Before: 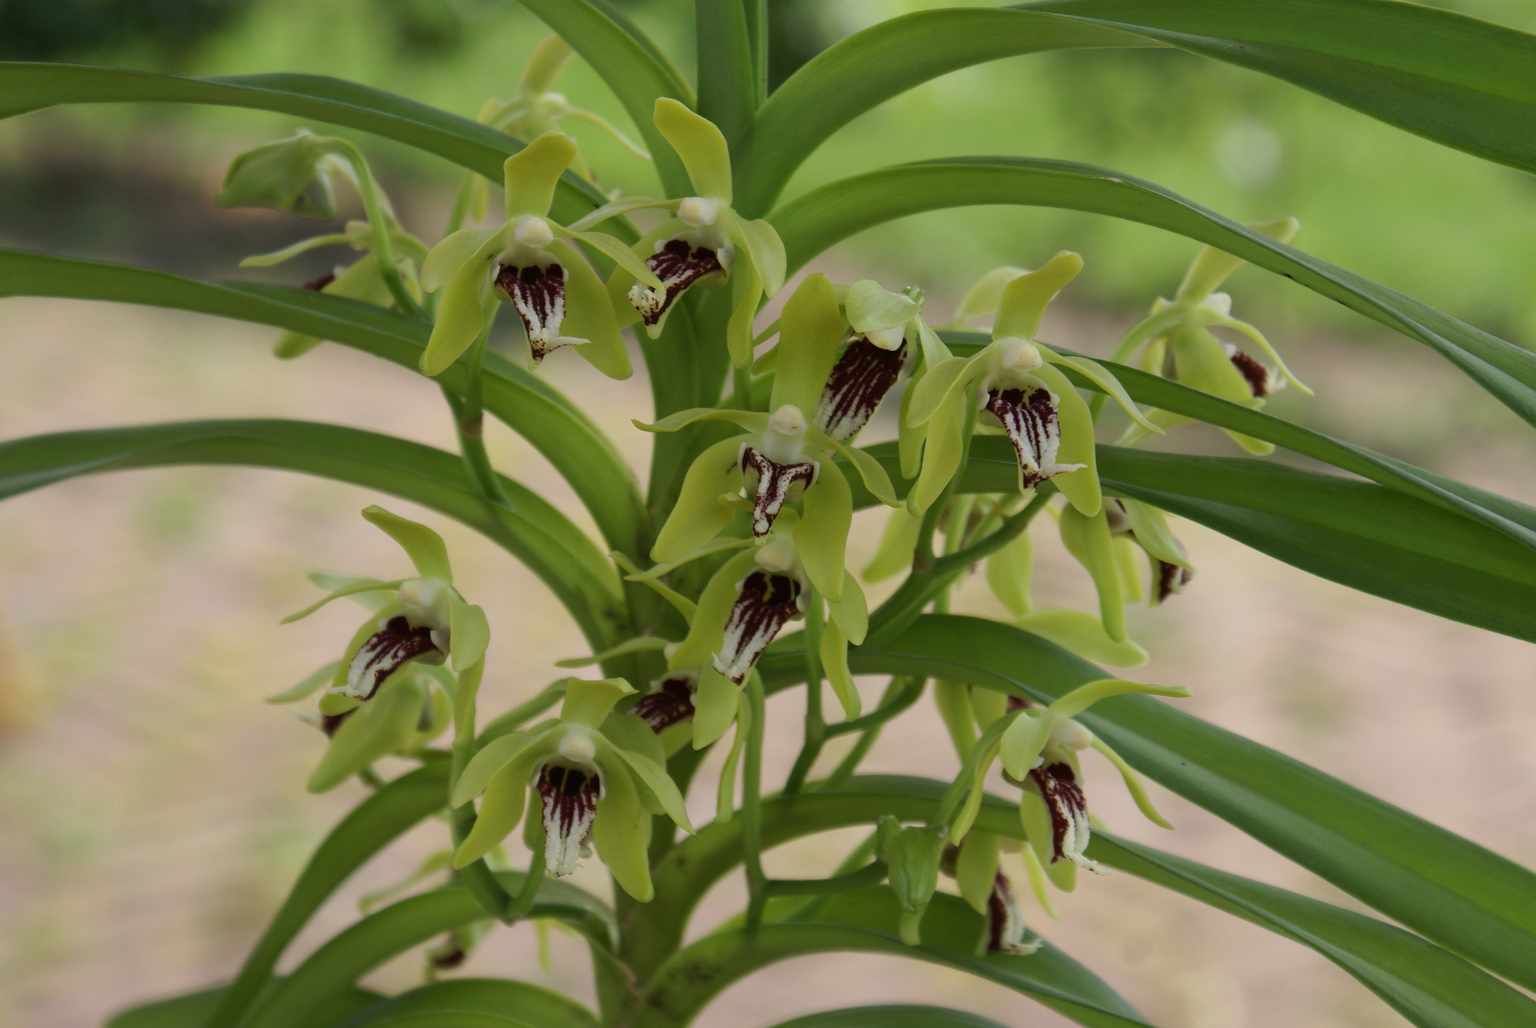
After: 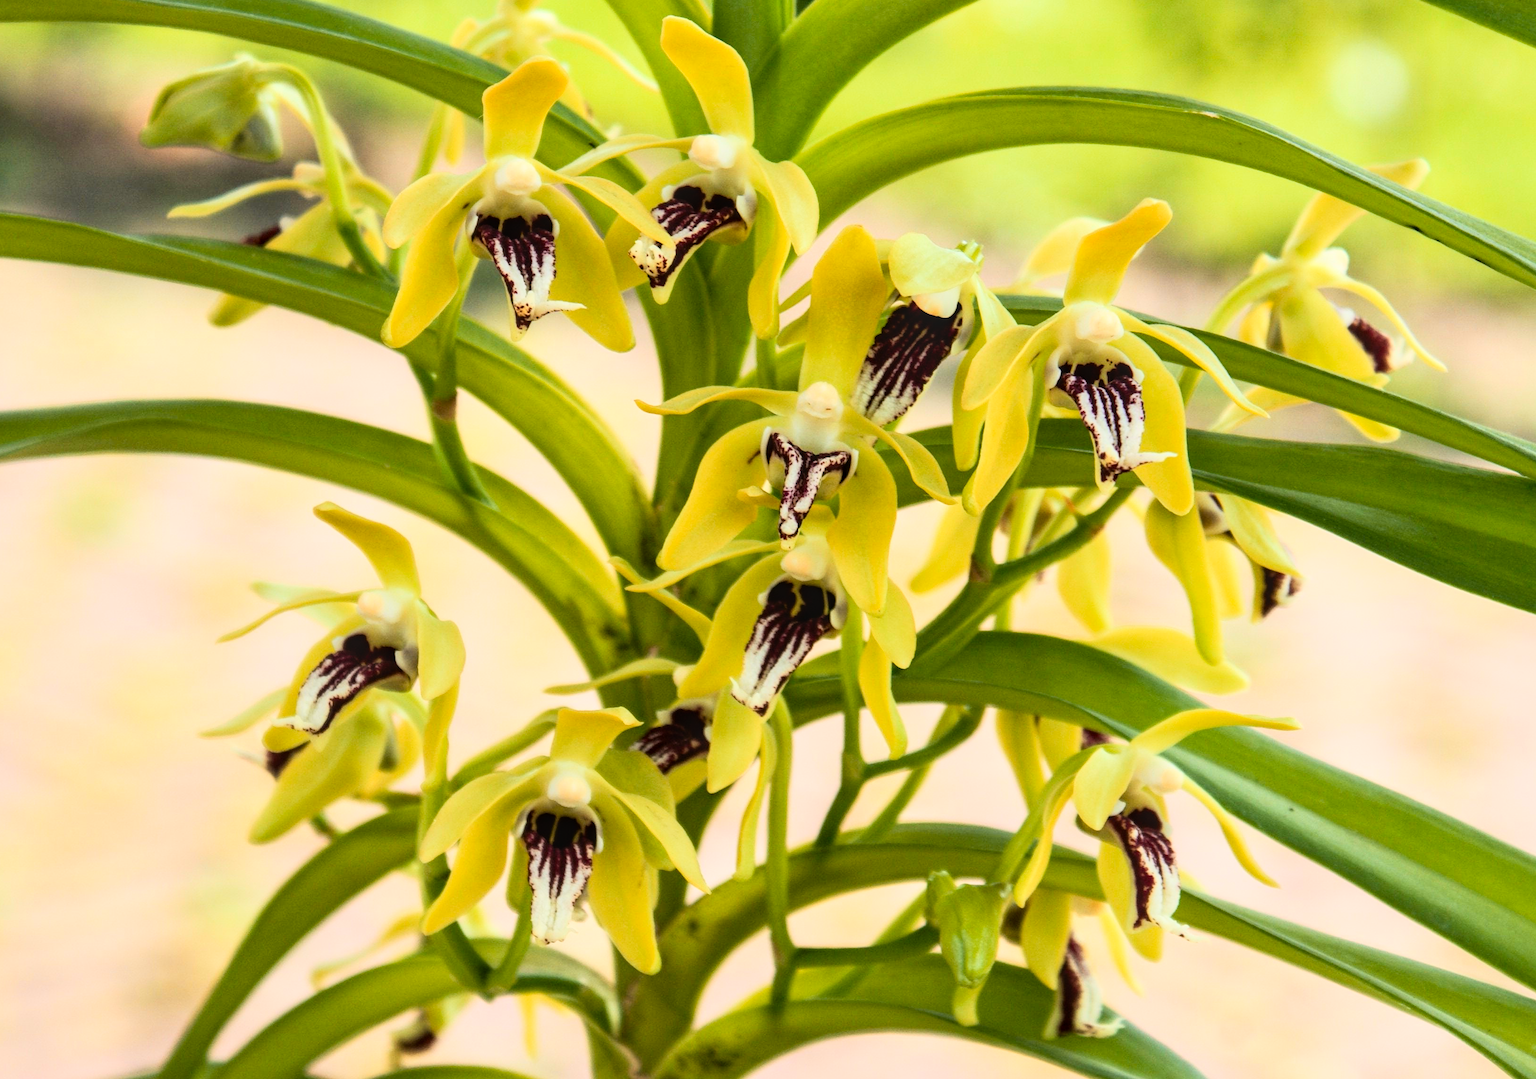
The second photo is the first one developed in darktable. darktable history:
crop: left 6.446%, top 8.188%, right 9.538%, bottom 3.548%
exposure: black level correction 0, exposure 1.379 EV, compensate exposure bias true, compensate highlight preservation false
shadows and highlights: shadows 29.61, highlights -30.47, low approximation 0.01, soften with gaussian
filmic rgb: black relative exposure -11.88 EV, white relative exposure 5.43 EV, threshold 3 EV, hardness 4.49, latitude 50%, contrast 1.14, color science v5 (2021), contrast in shadows safe, contrast in highlights safe, enable highlight reconstruction true
color zones: curves: ch1 [(0, 0.469) (0.072, 0.457) (0.243, 0.494) (0.429, 0.5) (0.571, 0.5) (0.714, 0.5) (0.857, 0.5) (1, 0.469)]; ch2 [(0, 0.499) (0.143, 0.467) (0.242, 0.436) (0.429, 0.493) (0.571, 0.5) (0.714, 0.5) (0.857, 0.5) (1, 0.499)]
contrast brightness saturation: contrast 0.18, saturation 0.3
local contrast: on, module defaults
